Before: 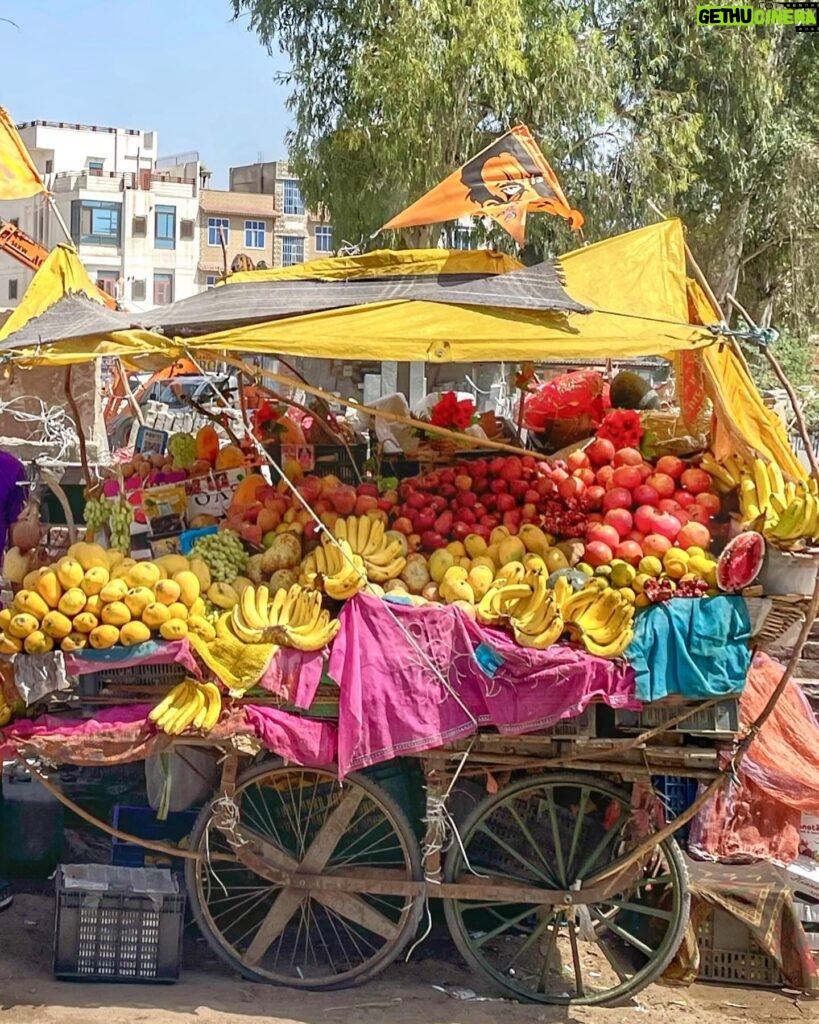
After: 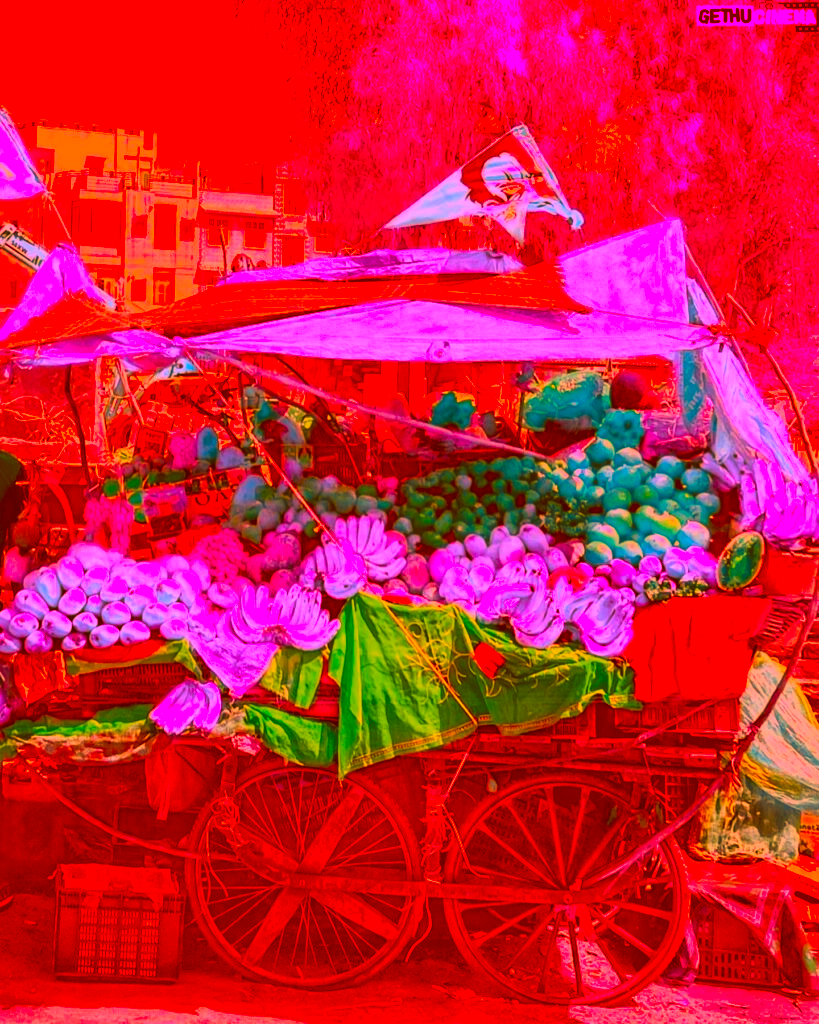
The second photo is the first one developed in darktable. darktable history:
local contrast: highlights 101%, shadows 102%, detail 119%, midtone range 0.2
color correction: highlights a* -39.32, highlights b* -39.41, shadows a* -39.82, shadows b* -39.71, saturation -3
